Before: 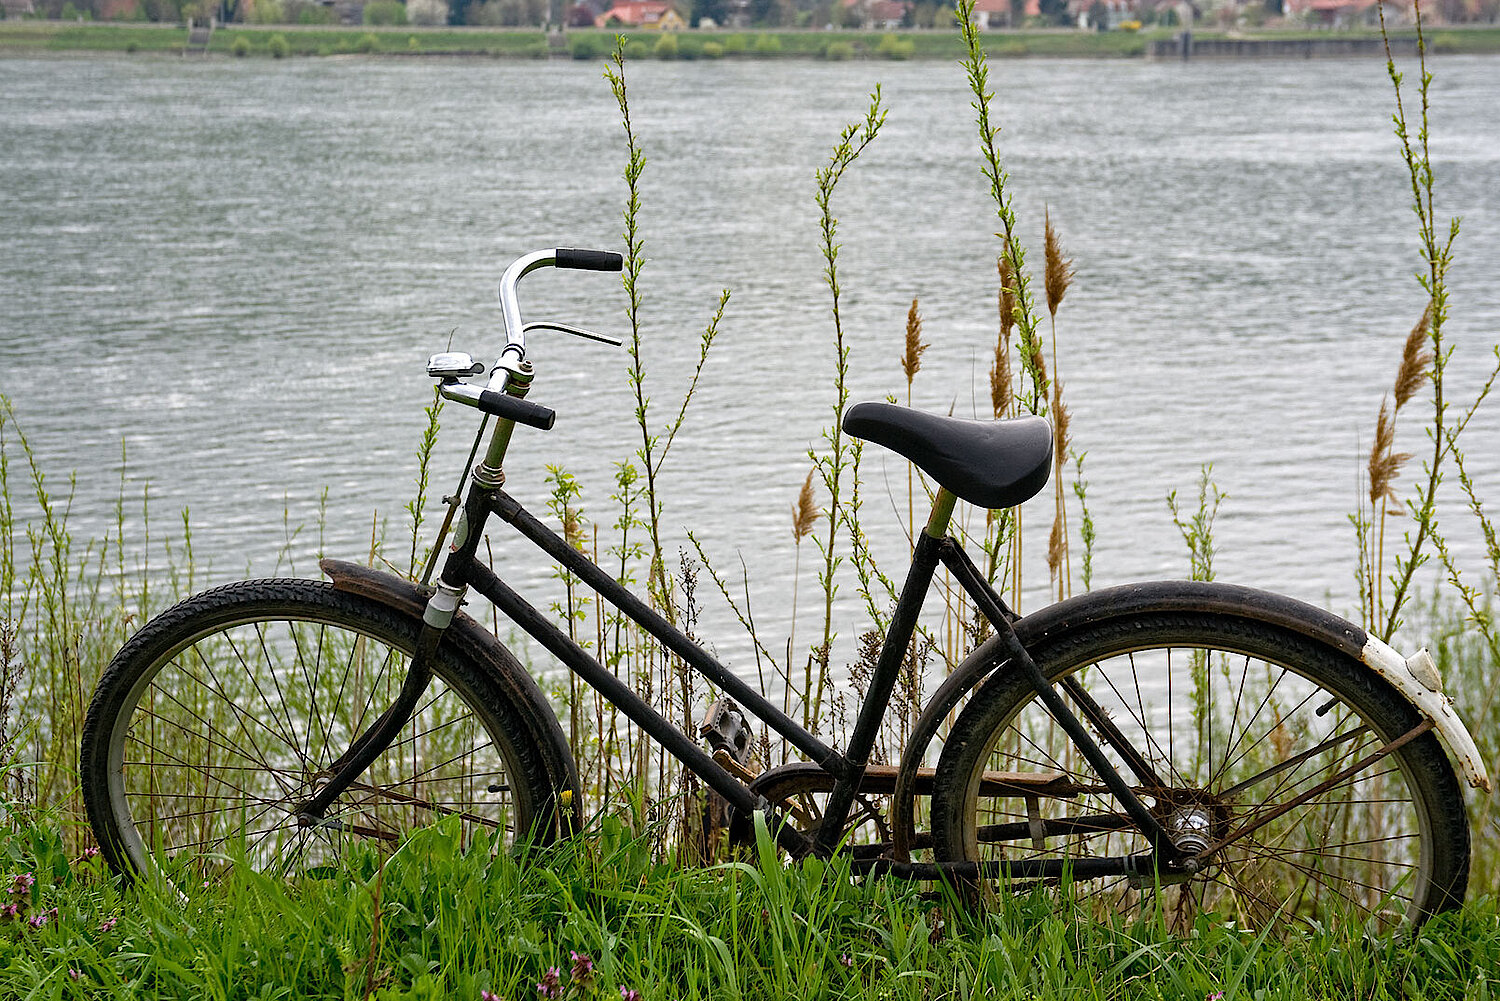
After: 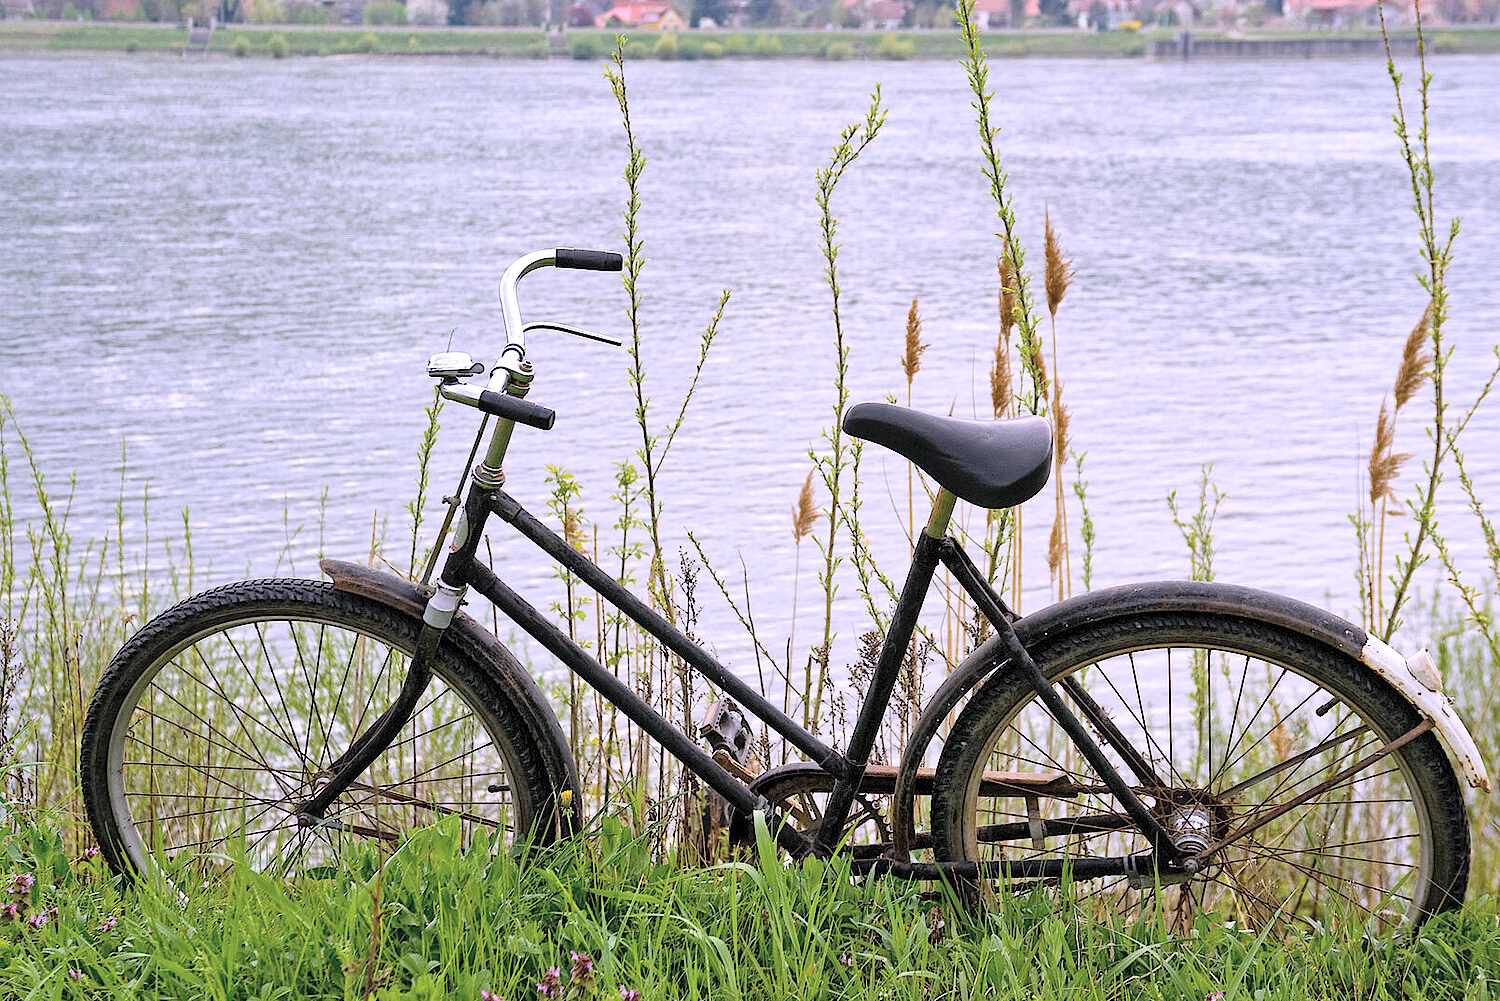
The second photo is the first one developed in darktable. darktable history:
local contrast: mode bilateral grid, contrast 20, coarseness 50, detail 120%, midtone range 0.2
global tonemap: drago (0.7, 100)
white balance: red 1.042, blue 1.17
